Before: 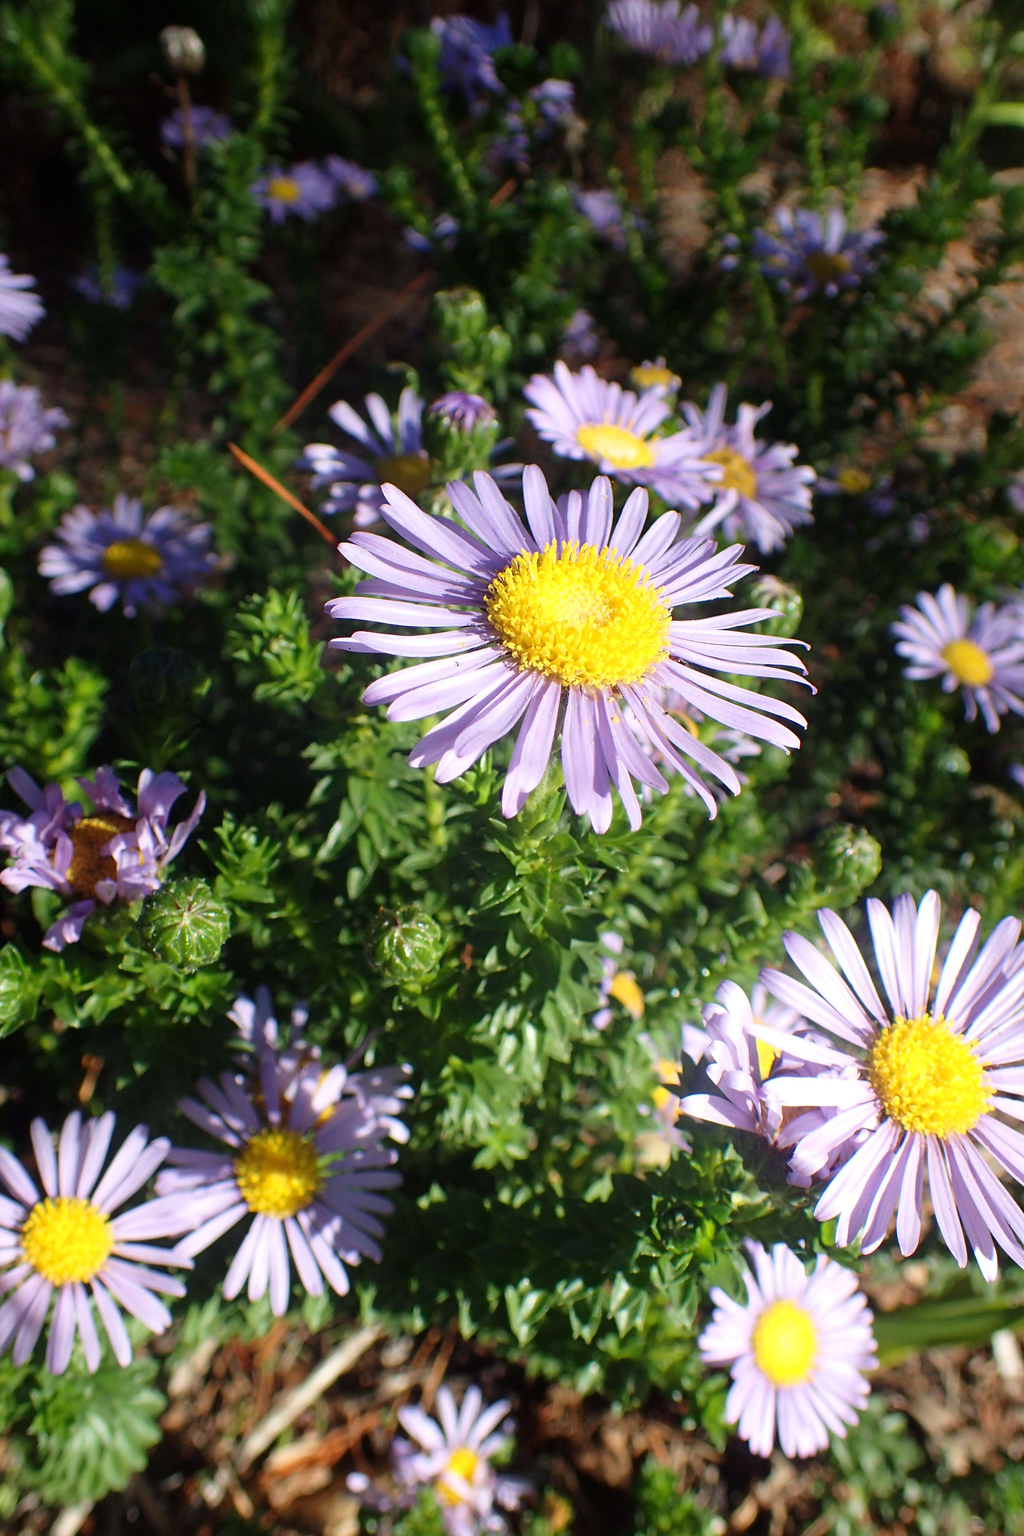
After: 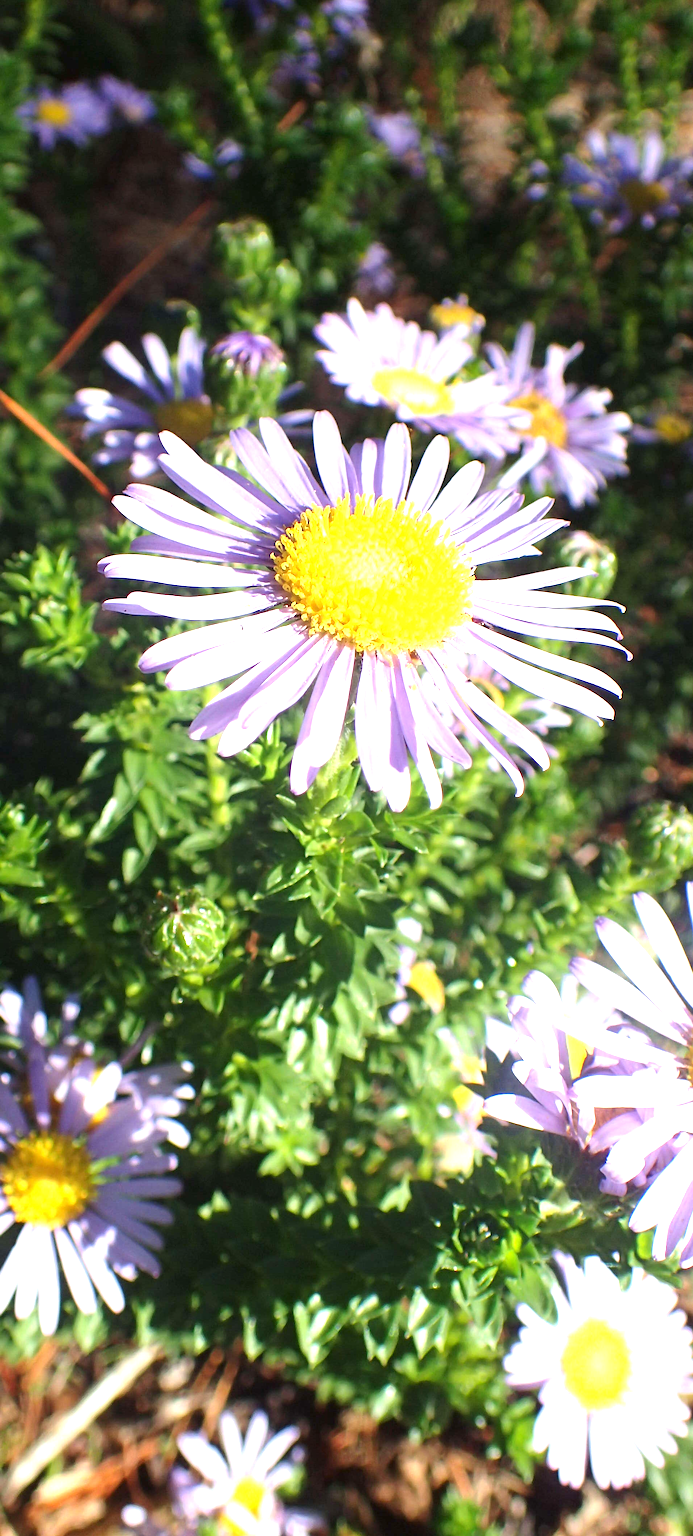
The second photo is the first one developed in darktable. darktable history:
exposure: black level correction 0, exposure 1 EV, compensate exposure bias true, compensate highlight preservation false
tone equalizer: on, module defaults
crop and rotate: left 22.918%, top 5.629%, right 14.711%, bottom 2.247%
